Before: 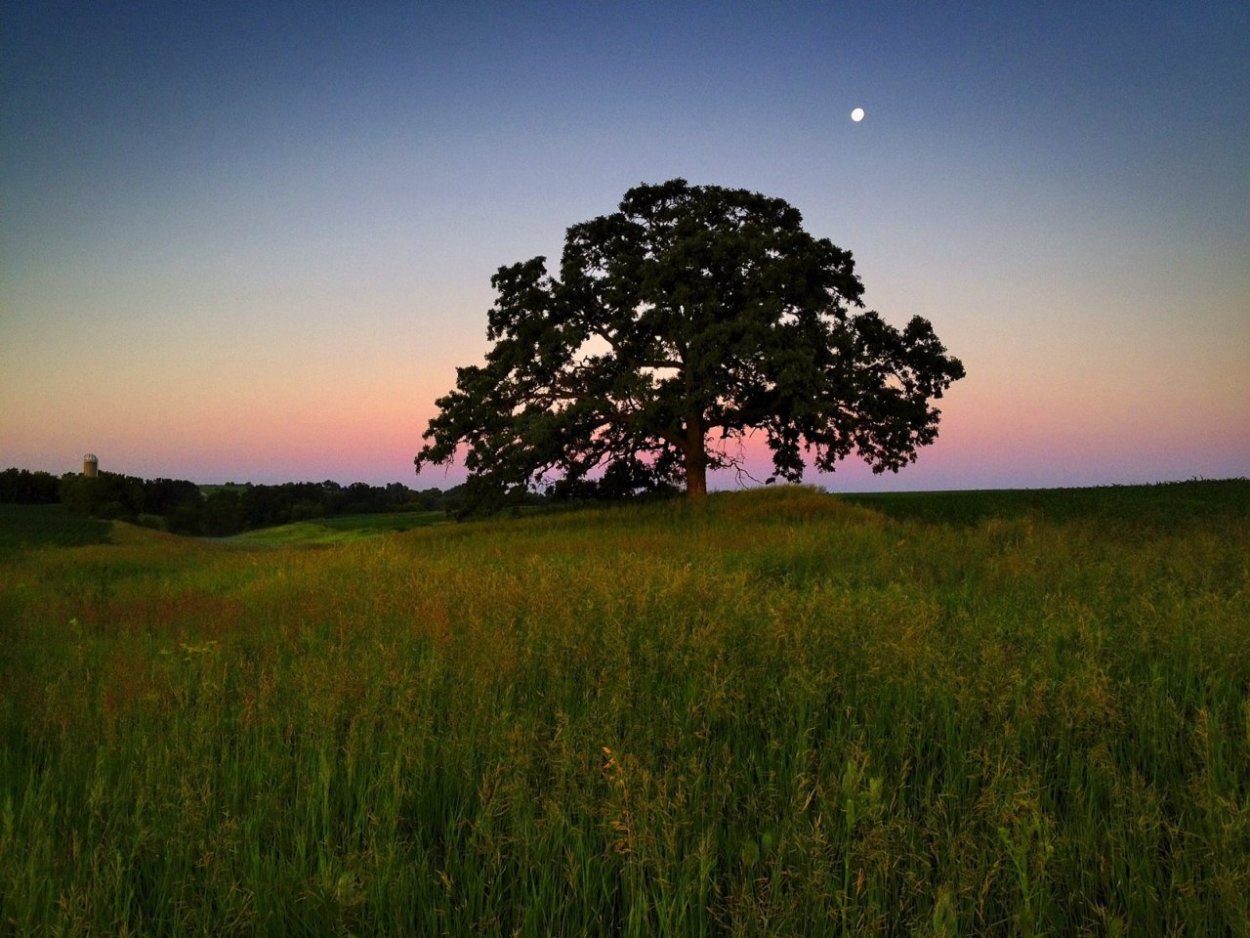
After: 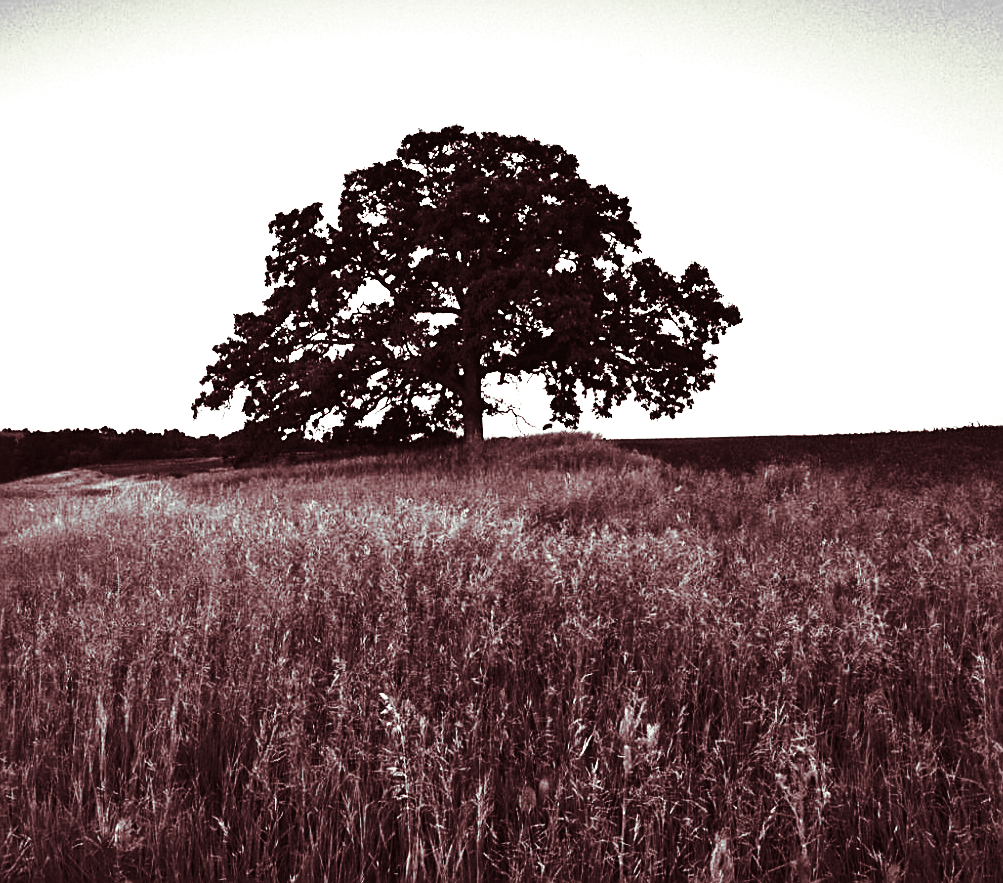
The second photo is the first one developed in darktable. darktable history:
monochrome: on, module defaults
crop and rotate: left 17.959%, top 5.771%, right 1.742%
exposure: exposure 1.061 EV, compensate highlight preservation false
base curve: curves: ch0 [(0, 0) (0.028, 0.03) (0.121, 0.232) (0.46, 0.748) (0.859, 0.968) (1, 1)], preserve colors none
tone equalizer: -8 EV -1.08 EV, -7 EV -1.01 EV, -6 EV -0.867 EV, -5 EV -0.578 EV, -3 EV 0.578 EV, -2 EV 0.867 EV, -1 EV 1.01 EV, +0 EV 1.08 EV, edges refinement/feathering 500, mask exposure compensation -1.57 EV, preserve details no
sharpen: on, module defaults
color balance rgb: shadows lift › chroma 1%, shadows lift › hue 28.8°, power › hue 60°, highlights gain › chroma 1%, highlights gain › hue 60°, global offset › luminance 0.25%, perceptual saturation grading › highlights -20%, perceptual saturation grading › shadows 20%, perceptual brilliance grading › highlights 10%, perceptual brilliance grading › shadows -5%, global vibrance 19.67%
split-toning: compress 20%
